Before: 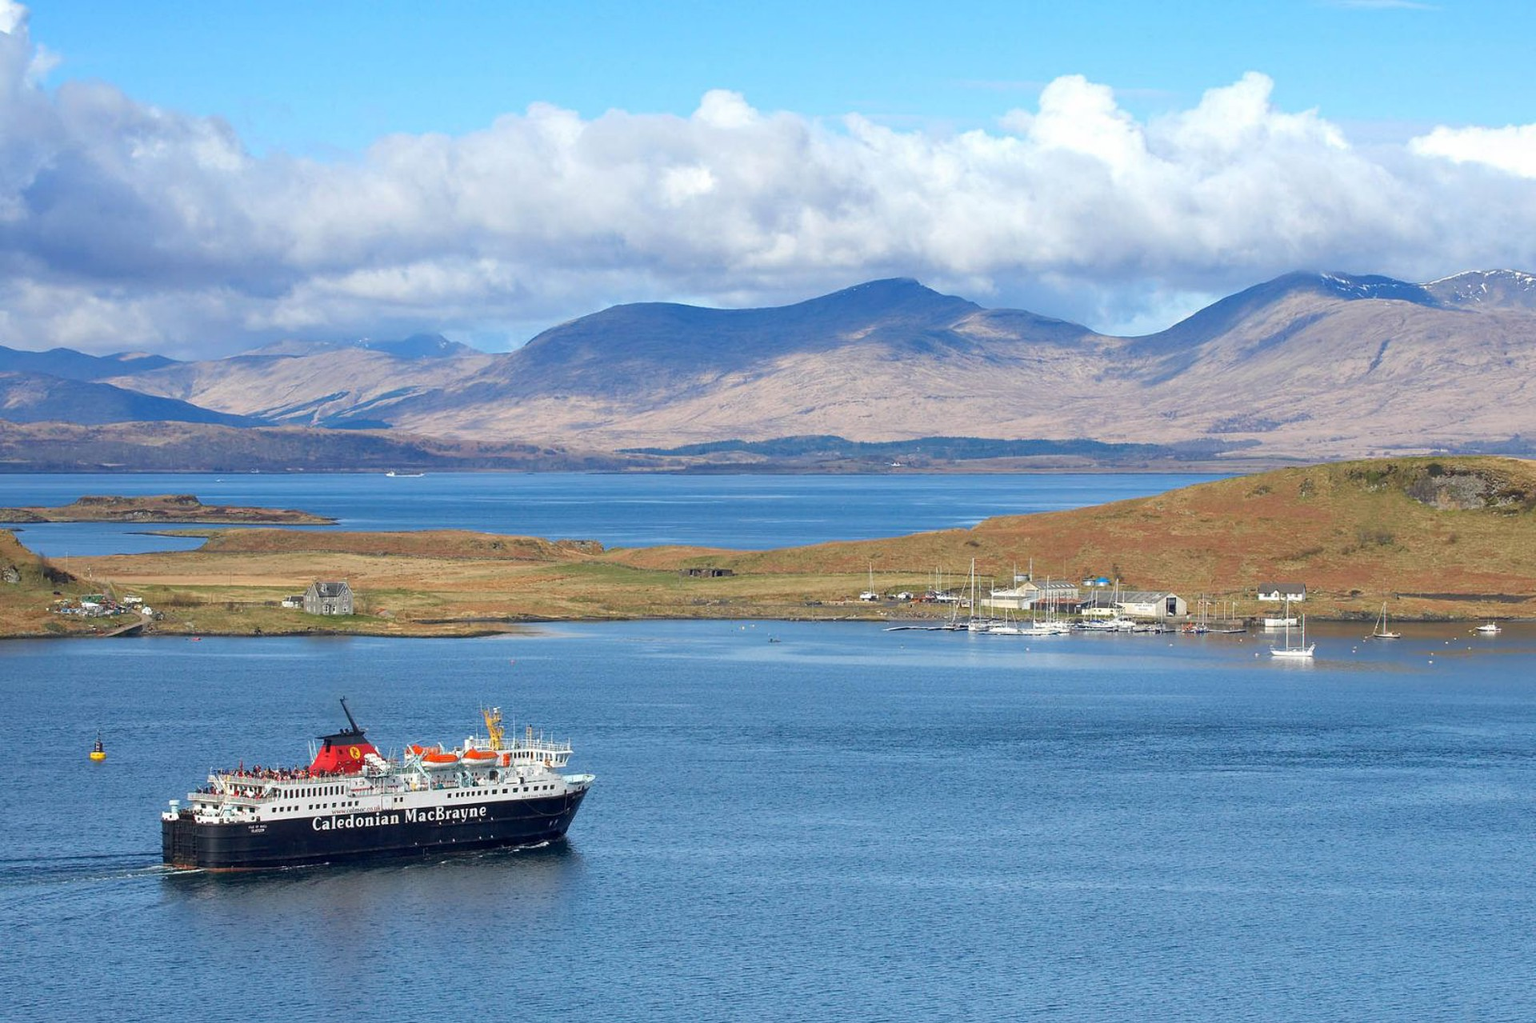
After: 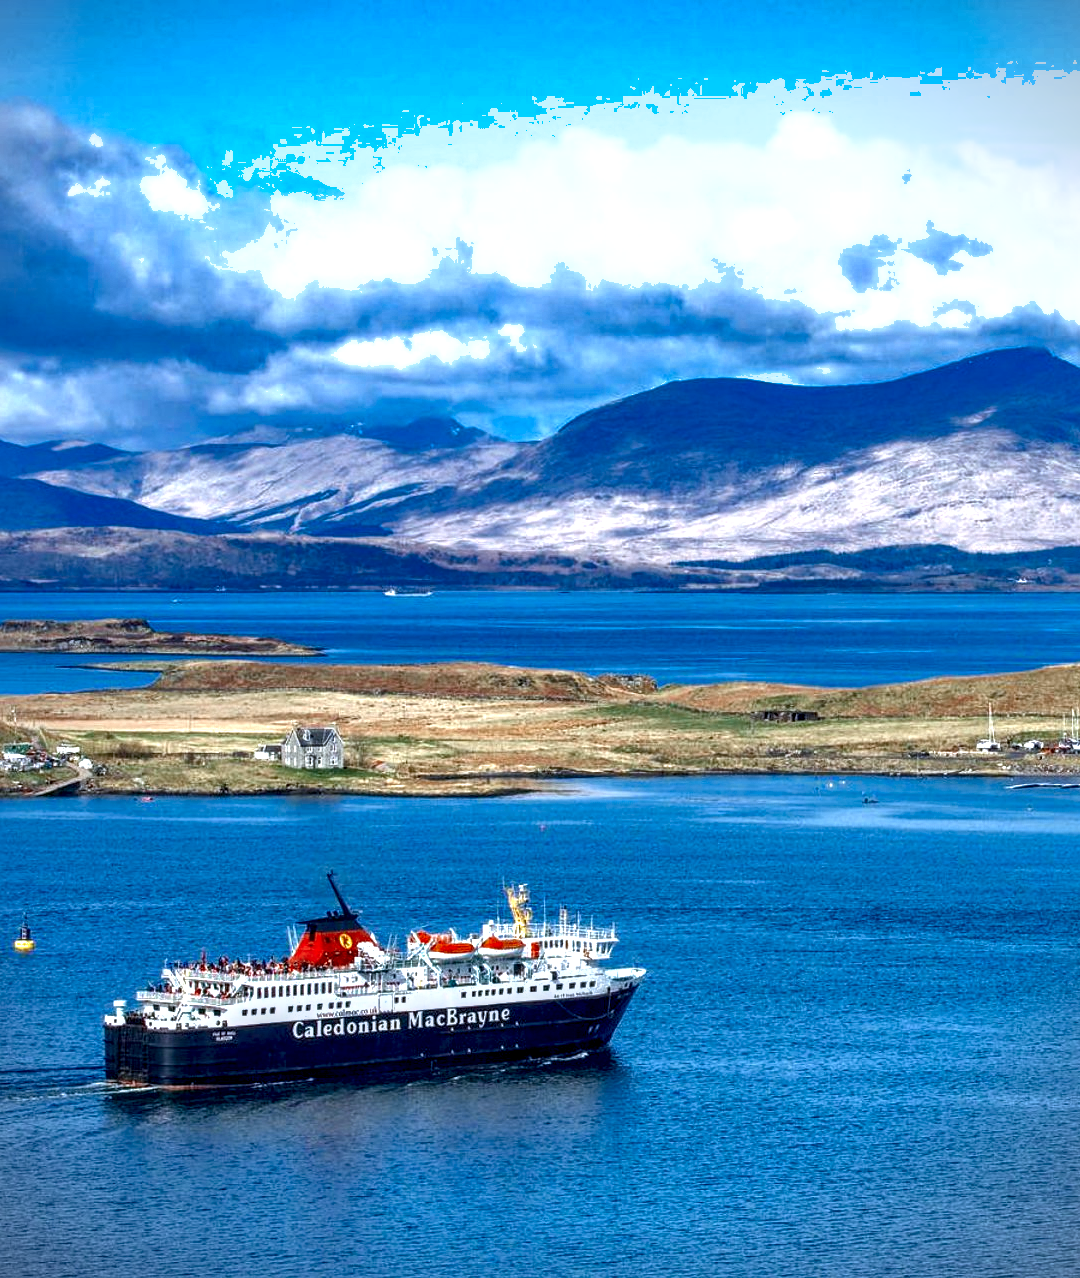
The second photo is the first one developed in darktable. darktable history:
color balance rgb: perceptual saturation grading › global saturation 20%, perceptual saturation grading › highlights 2.68%, perceptual saturation grading › shadows 50%
exposure: exposure 0.77 EV, compensate highlight preservation false
color zones: curves: ch0 [(0, 0.5) (0.125, 0.4) (0.25, 0.5) (0.375, 0.4) (0.5, 0.4) (0.625, 0.35) (0.75, 0.35) (0.875, 0.5)]; ch1 [(0, 0.35) (0.125, 0.45) (0.25, 0.35) (0.375, 0.35) (0.5, 0.35) (0.625, 0.35) (0.75, 0.45) (0.875, 0.35)]; ch2 [(0, 0.6) (0.125, 0.5) (0.25, 0.5) (0.375, 0.6) (0.5, 0.6) (0.625, 0.5) (0.75, 0.5) (0.875, 0.5)]
local contrast: detail 203%
crop: left 5.114%, right 38.589%
shadows and highlights: on, module defaults
color calibration: x 0.37, y 0.382, temperature 4313.32 K
vignetting: fall-off start 91.19%
